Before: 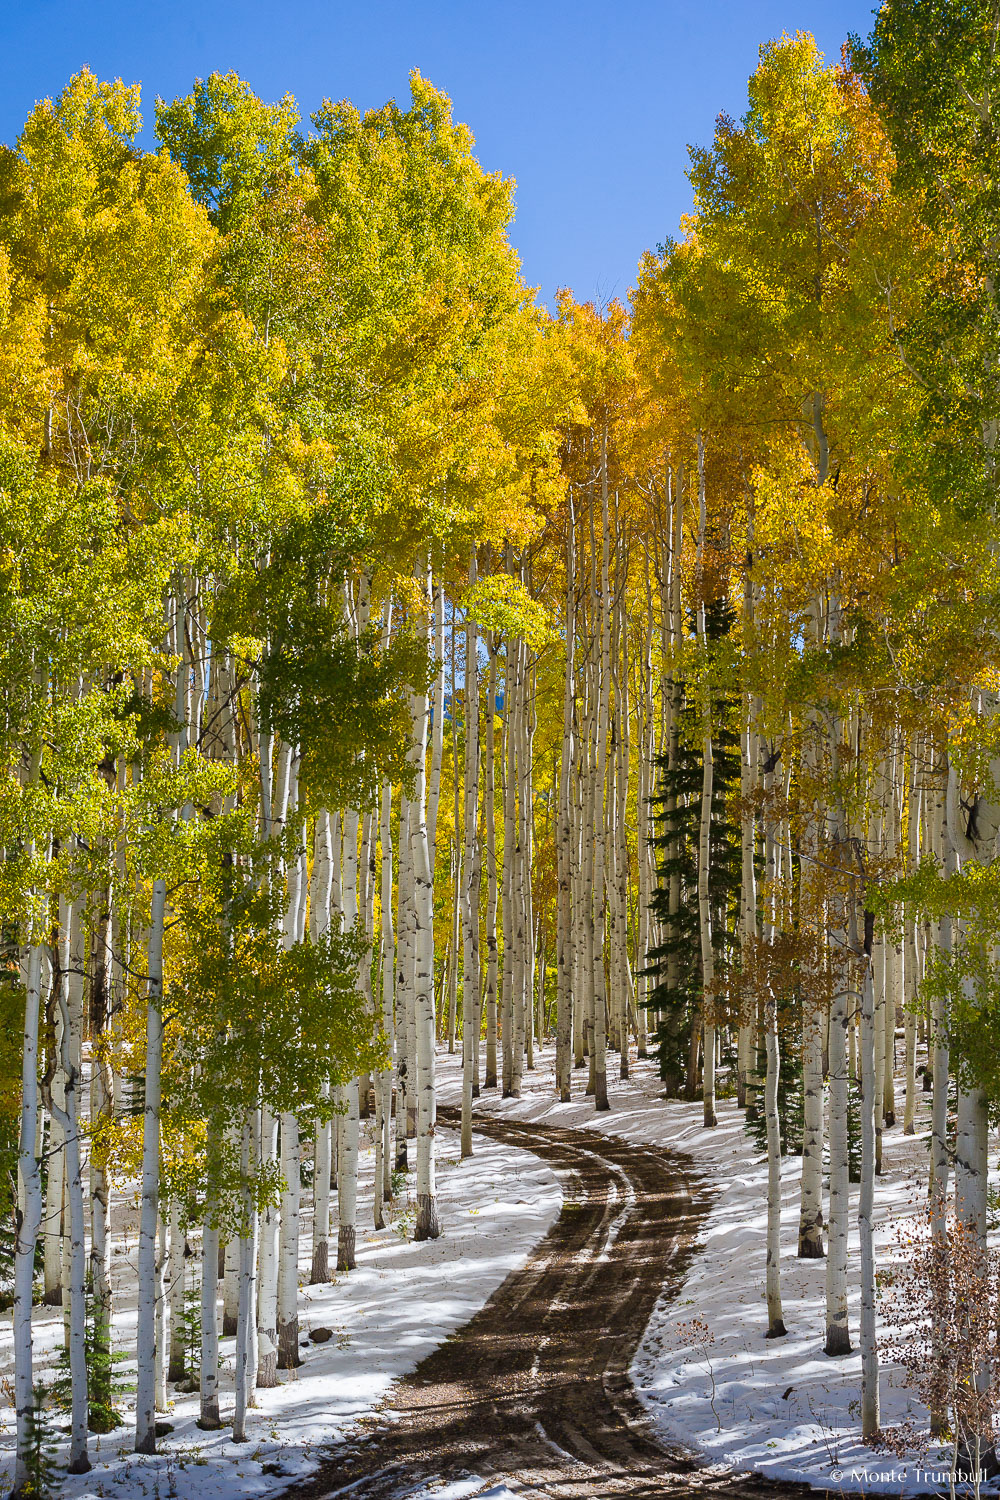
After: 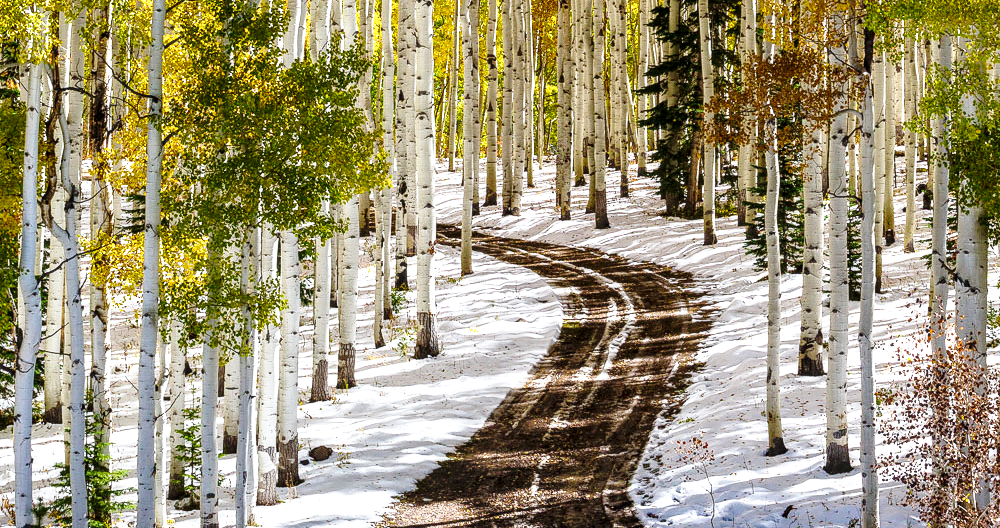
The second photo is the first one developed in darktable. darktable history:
crop and rotate: top 58.828%, bottom 5.944%
local contrast: highlights 58%, detail 145%
base curve: curves: ch0 [(0, 0) (0.028, 0.03) (0.121, 0.232) (0.46, 0.748) (0.859, 0.968) (1, 1)], preserve colors none
